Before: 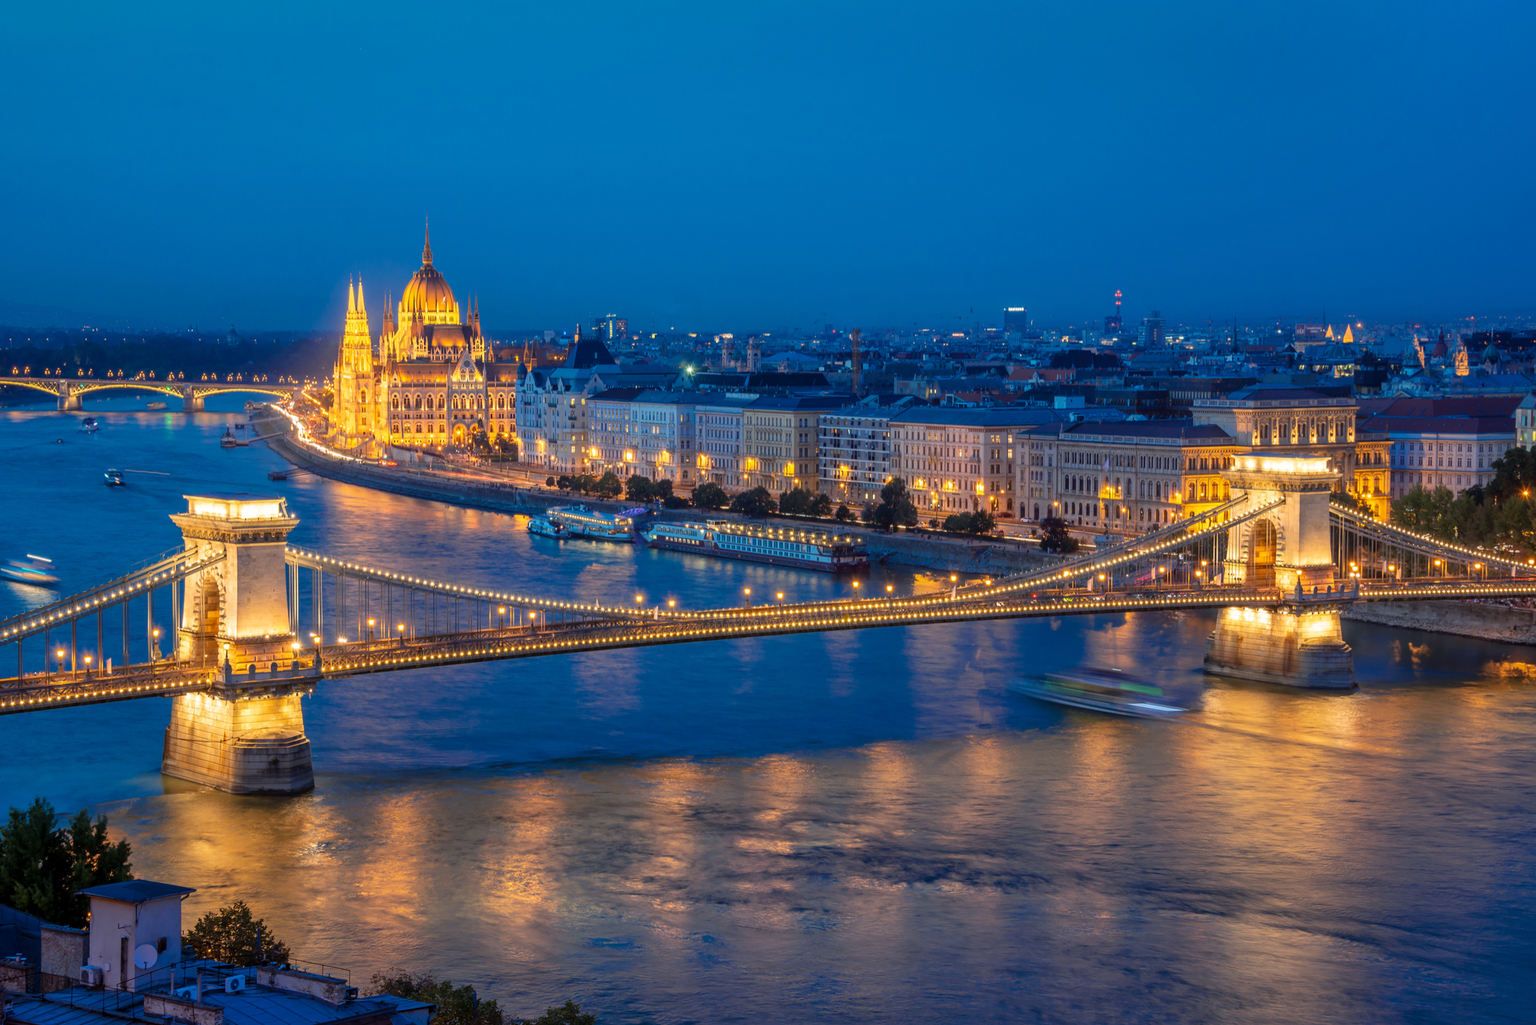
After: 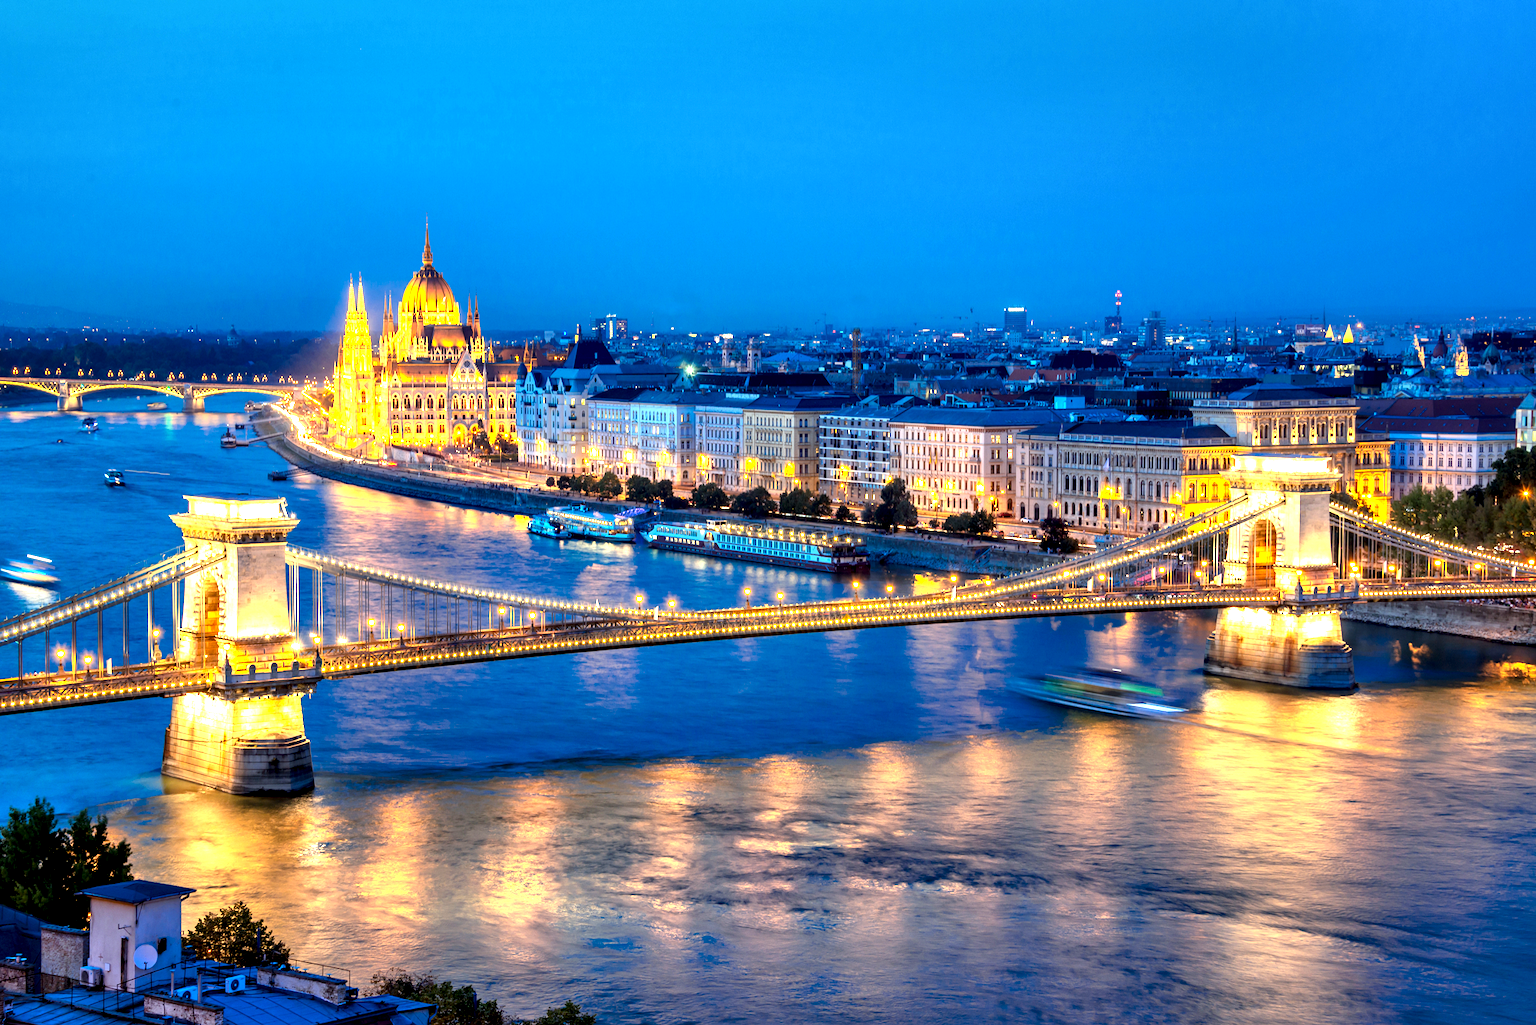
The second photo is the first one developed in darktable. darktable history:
exposure: black level correction 0, exposure 1.096 EV, compensate exposure bias true, compensate highlight preservation false
contrast equalizer: y [[0.6 ×6], [0.55 ×6], [0 ×6], [0 ×6], [0 ×6]]
